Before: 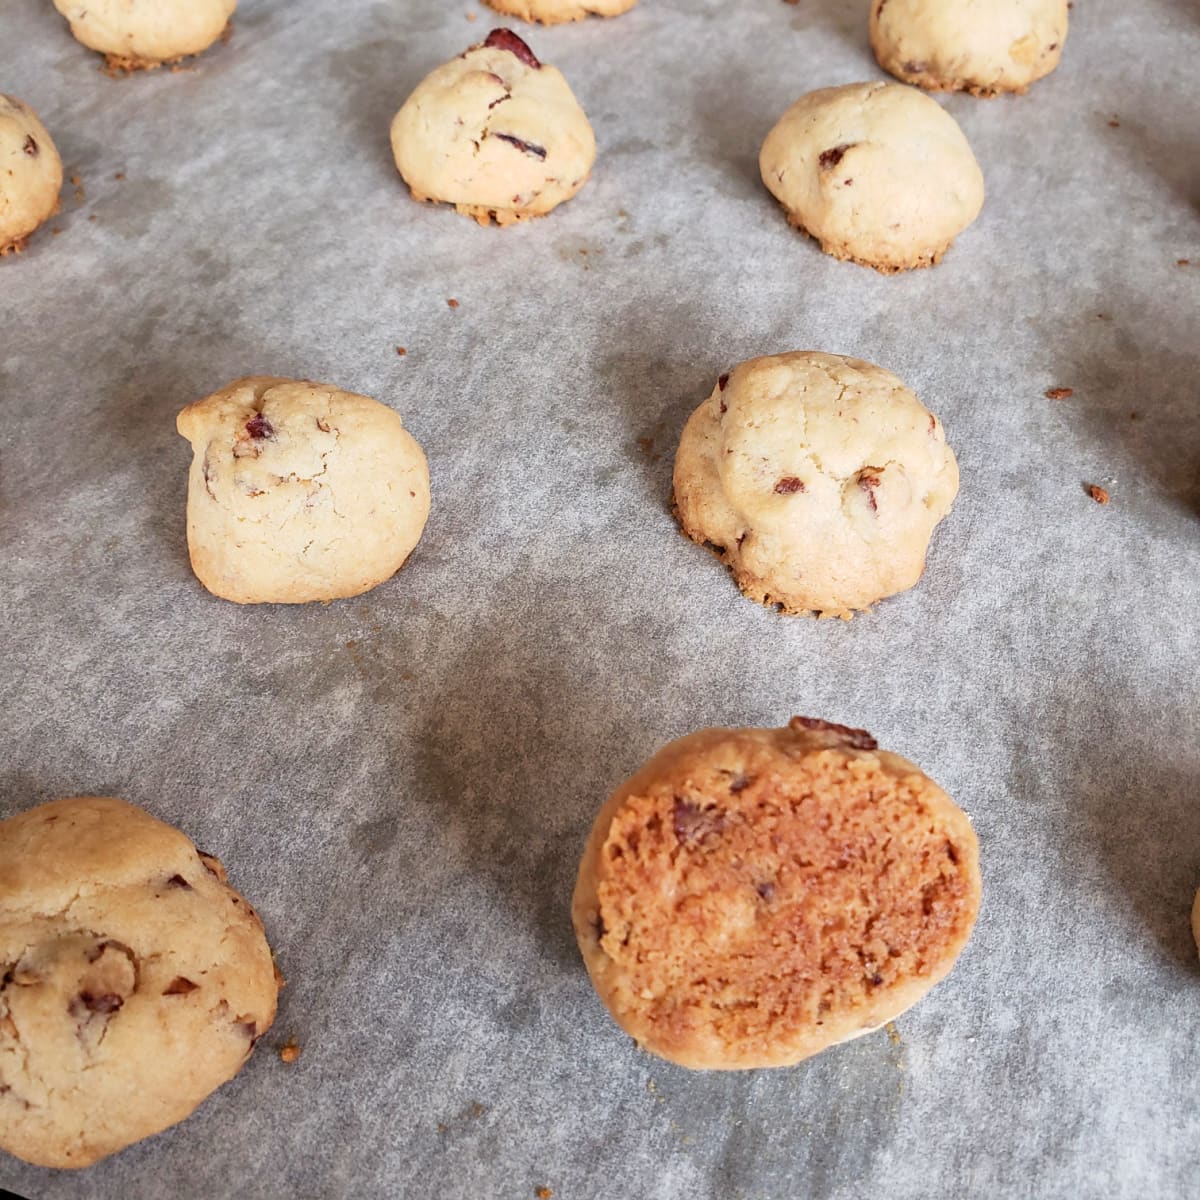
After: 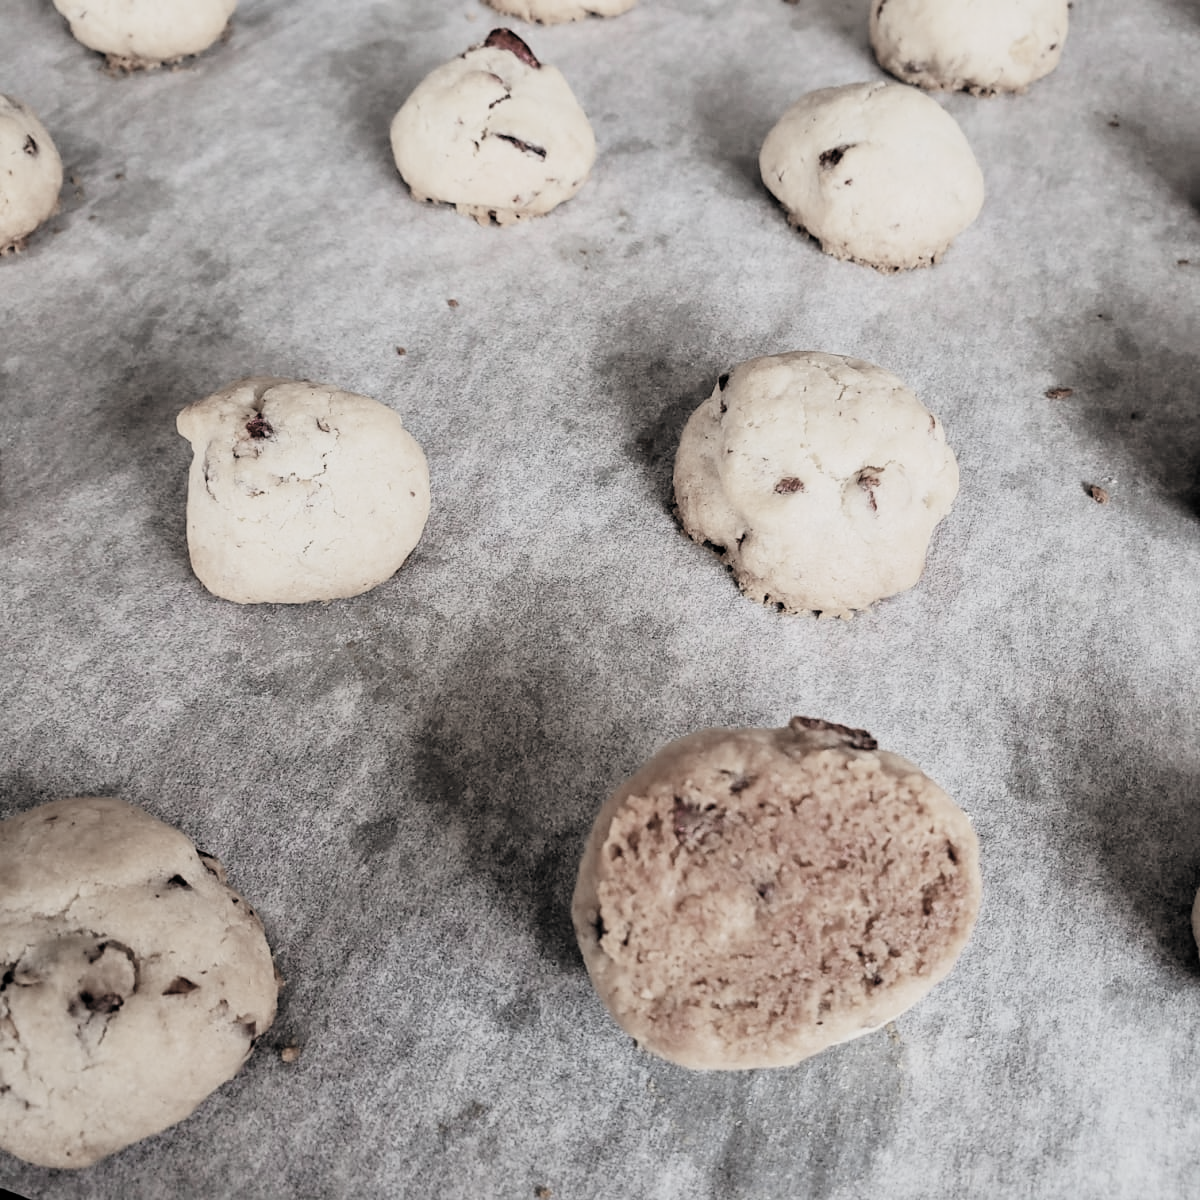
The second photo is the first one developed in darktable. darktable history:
filmic rgb: black relative exposure -5.01 EV, white relative exposure 4 EV, hardness 2.9, contrast 1.406, highlights saturation mix -30.68%, color science v6 (2022)
color zones: curves: ch1 [(0, 0.34) (0.143, 0.164) (0.286, 0.152) (0.429, 0.176) (0.571, 0.173) (0.714, 0.188) (0.857, 0.199) (1, 0.34)]
contrast brightness saturation: saturation -0.047
